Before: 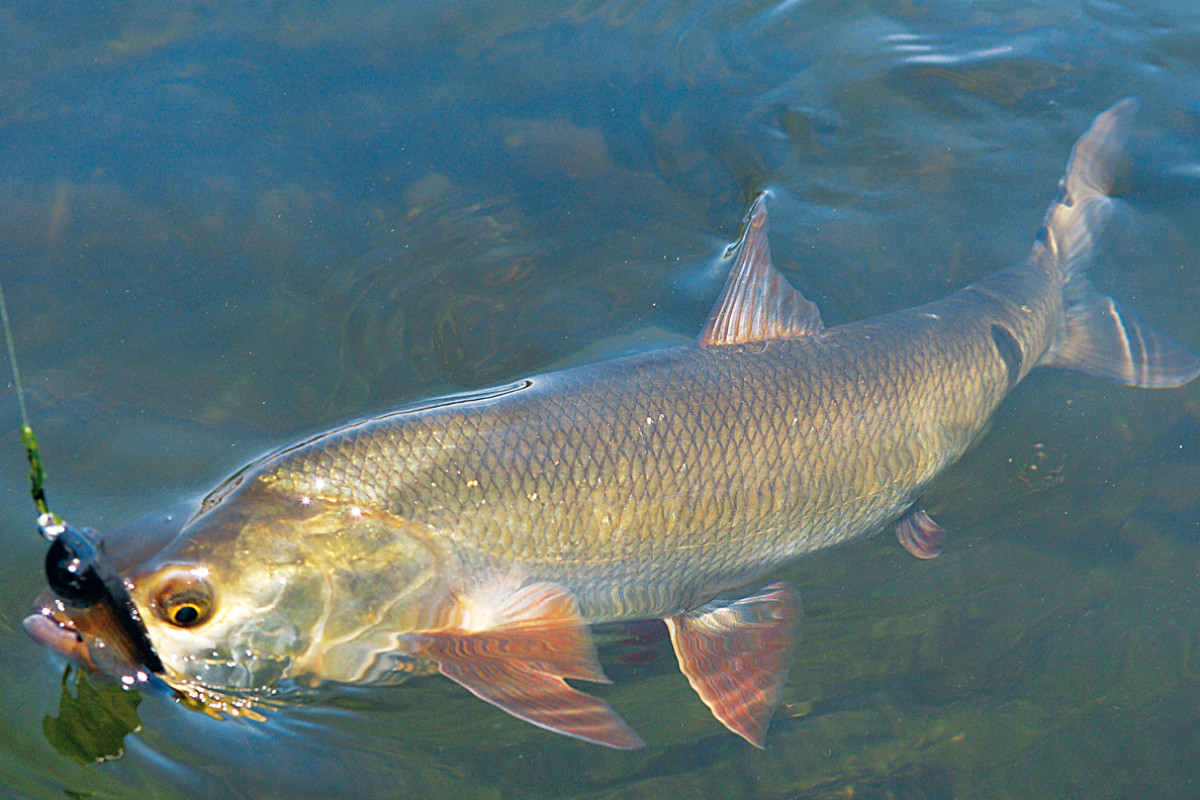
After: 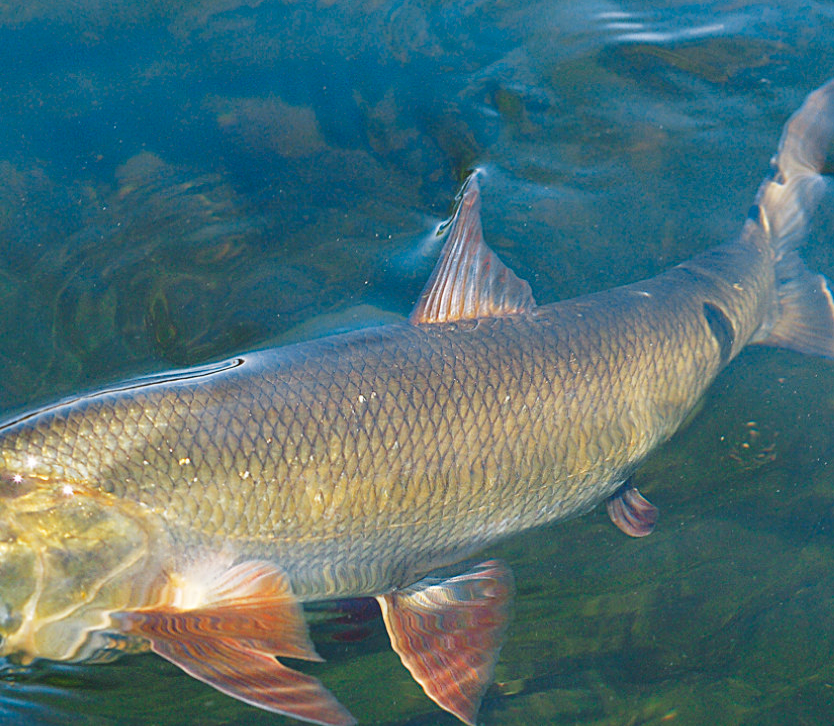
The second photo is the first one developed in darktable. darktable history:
crop and rotate: left 24.034%, top 2.838%, right 6.406%, bottom 6.299%
base curve: curves: ch0 [(0, 0) (0.073, 0.04) (0.157, 0.139) (0.492, 0.492) (0.758, 0.758) (1, 1)], preserve colors none
